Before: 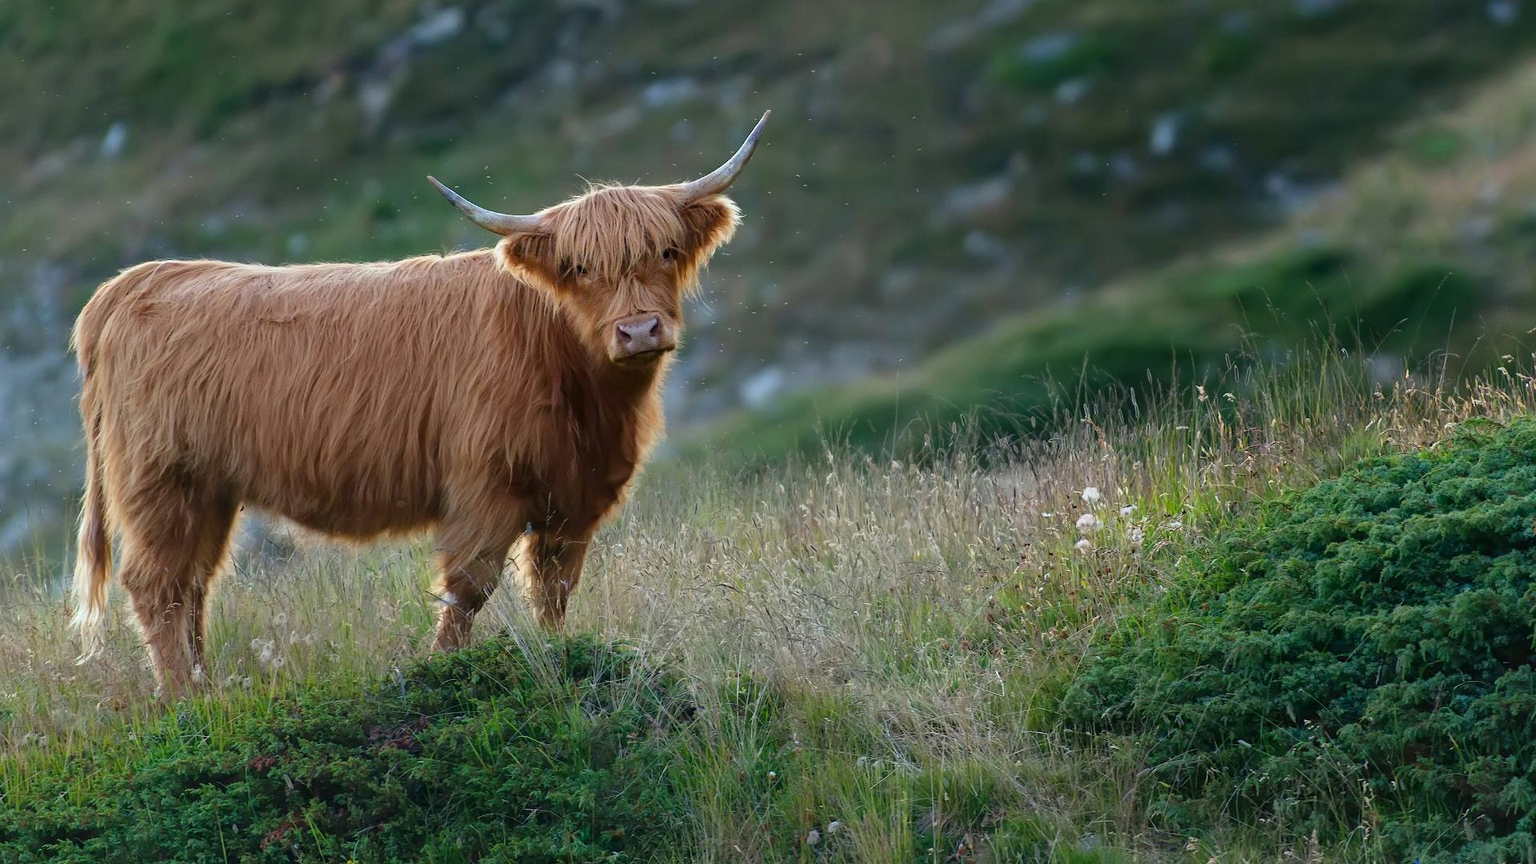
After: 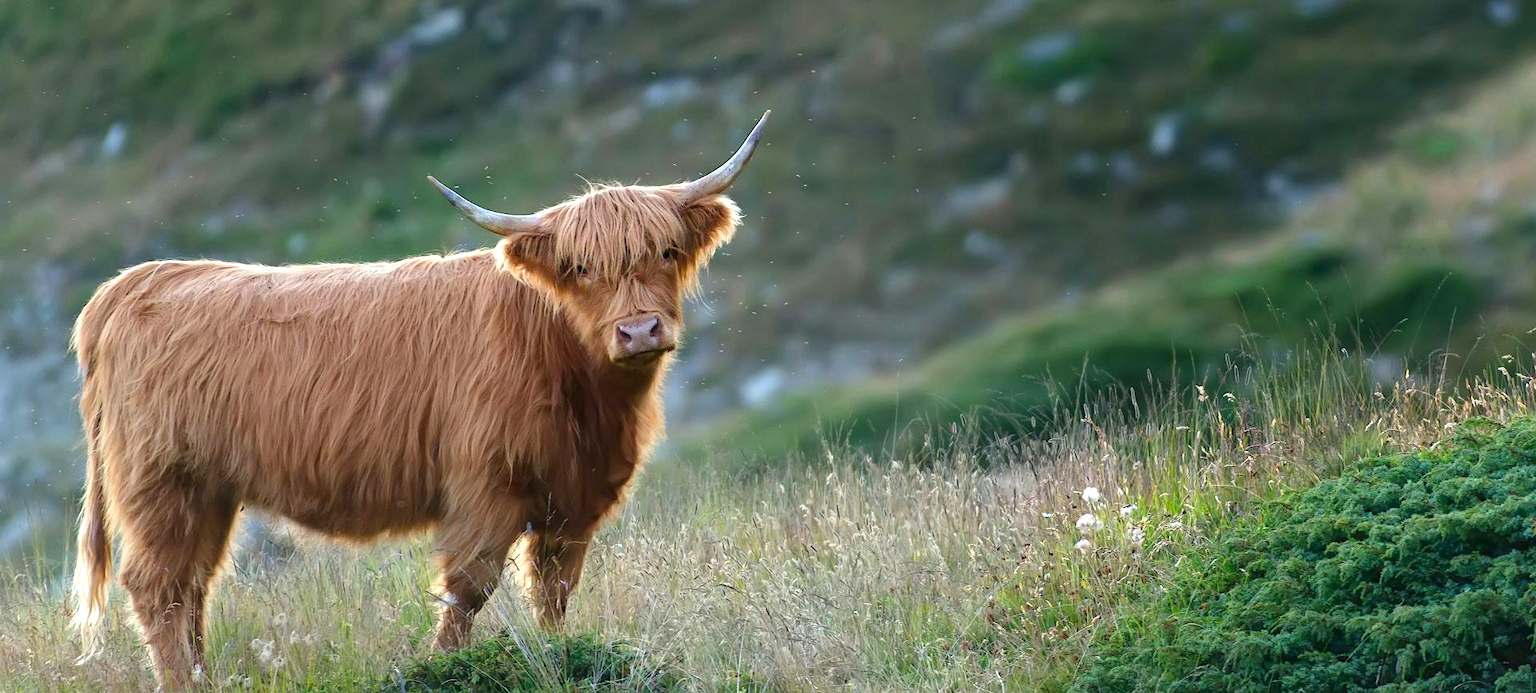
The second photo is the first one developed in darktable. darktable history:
crop: bottom 19.644%
exposure: exposure 0.6 EV, compensate highlight preservation false
